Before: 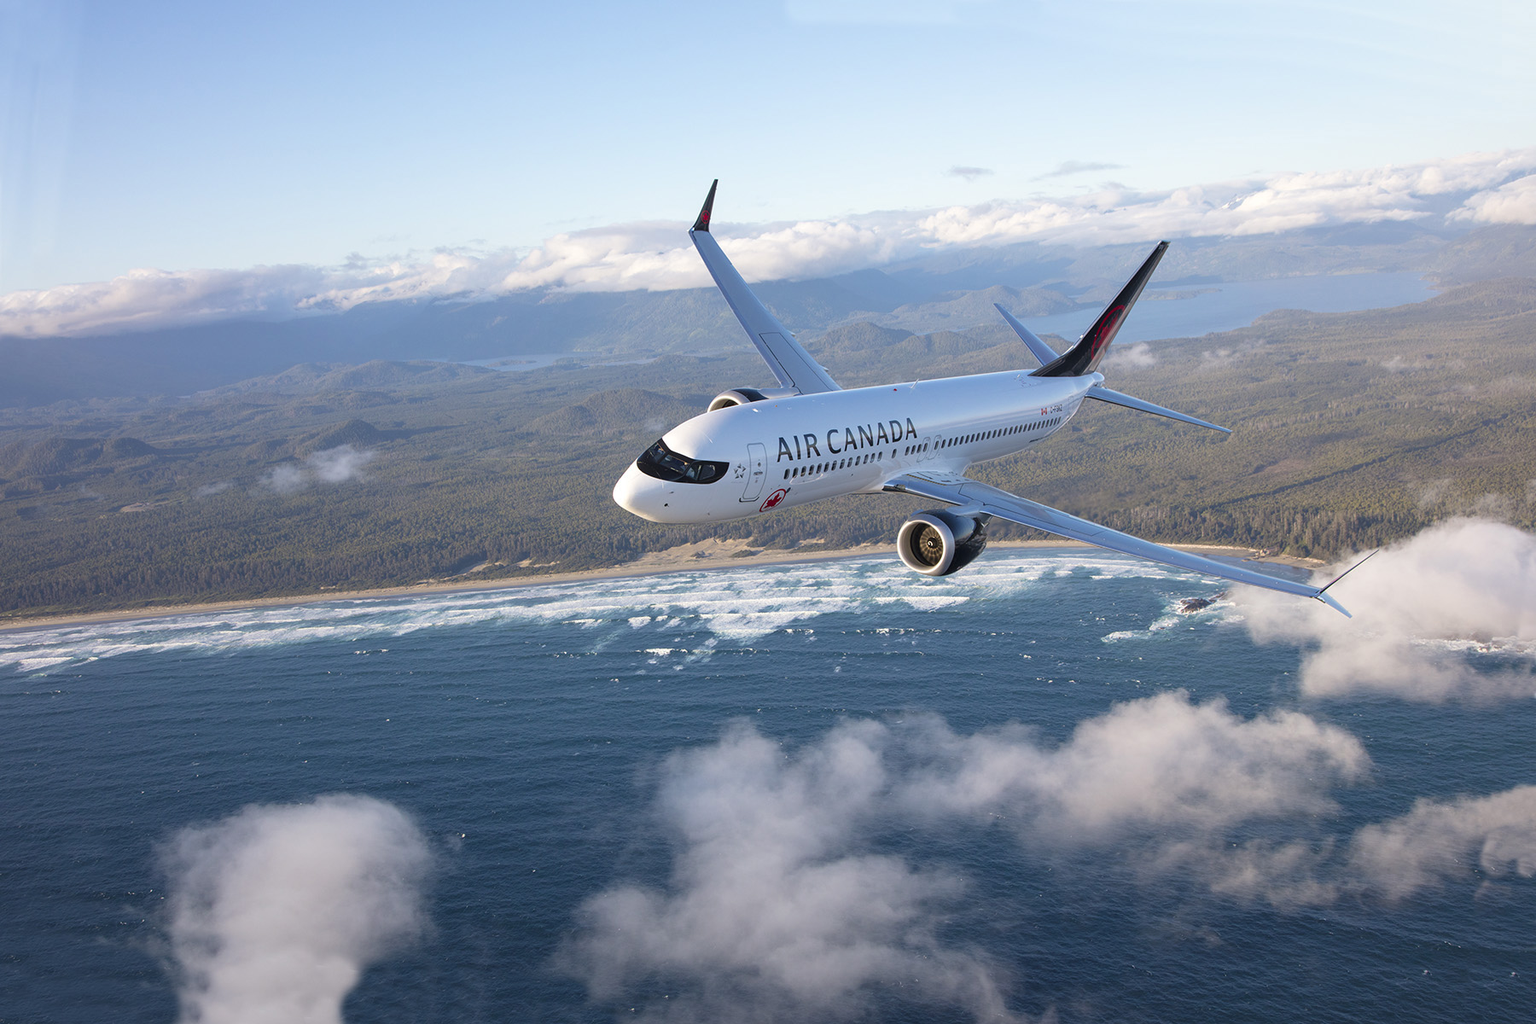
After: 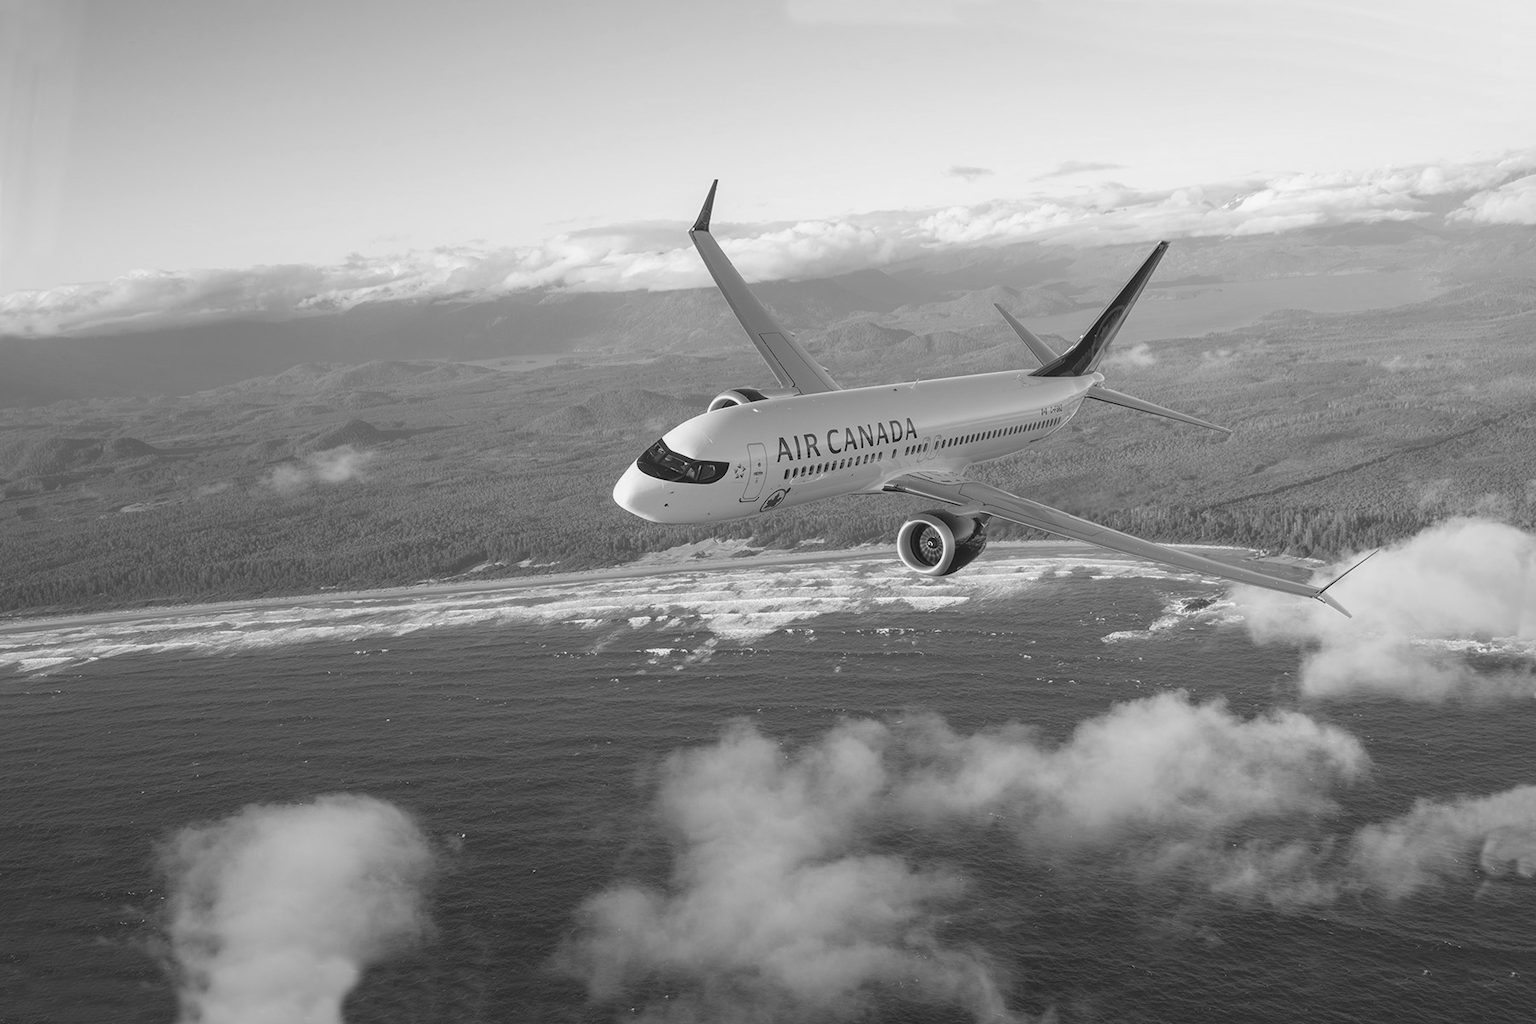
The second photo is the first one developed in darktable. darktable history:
monochrome: a -11.7, b 1.62, size 0.5, highlights 0.38
tone equalizer: on, module defaults
local contrast: highlights 48%, shadows 0%, detail 100%
